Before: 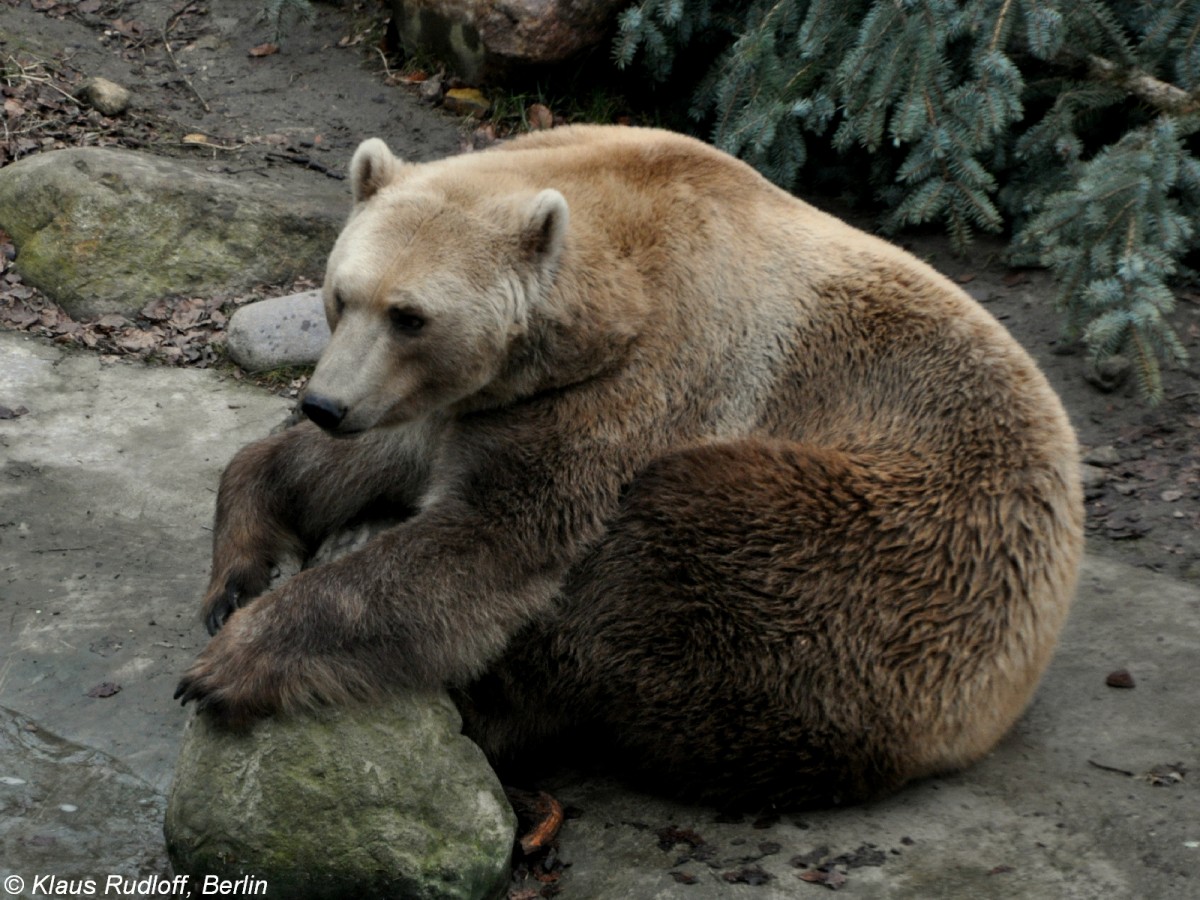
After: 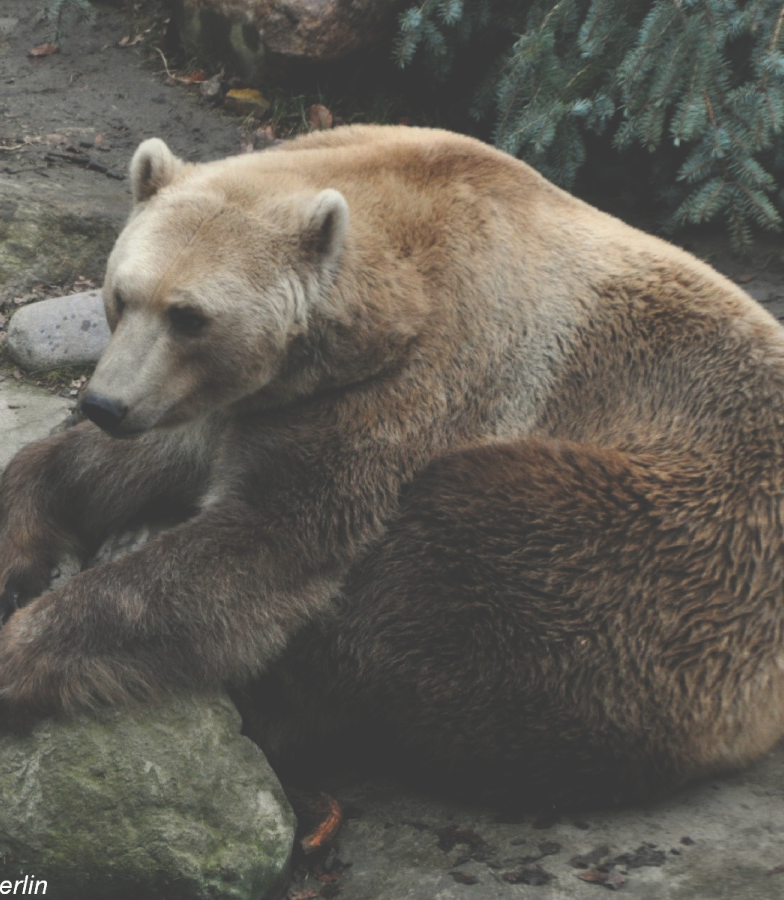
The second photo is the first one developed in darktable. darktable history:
exposure: black level correction -0.041, exposure 0.059 EV, compensate highlight preservation false
crop and rotate: left 18.38%, right 16.265%
